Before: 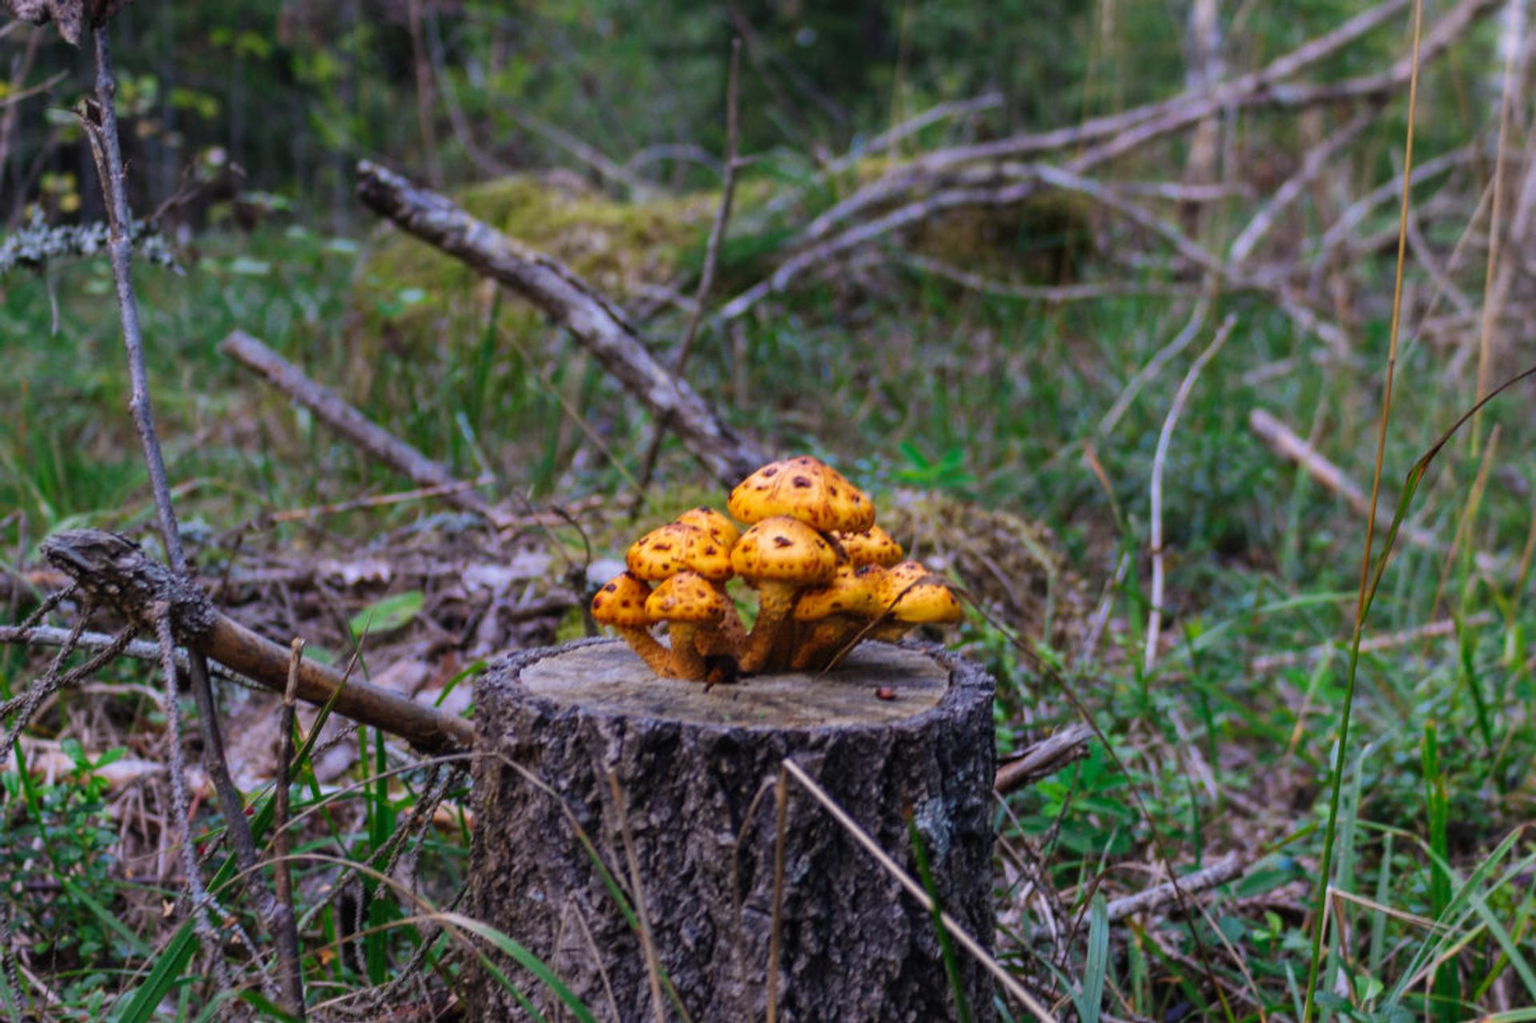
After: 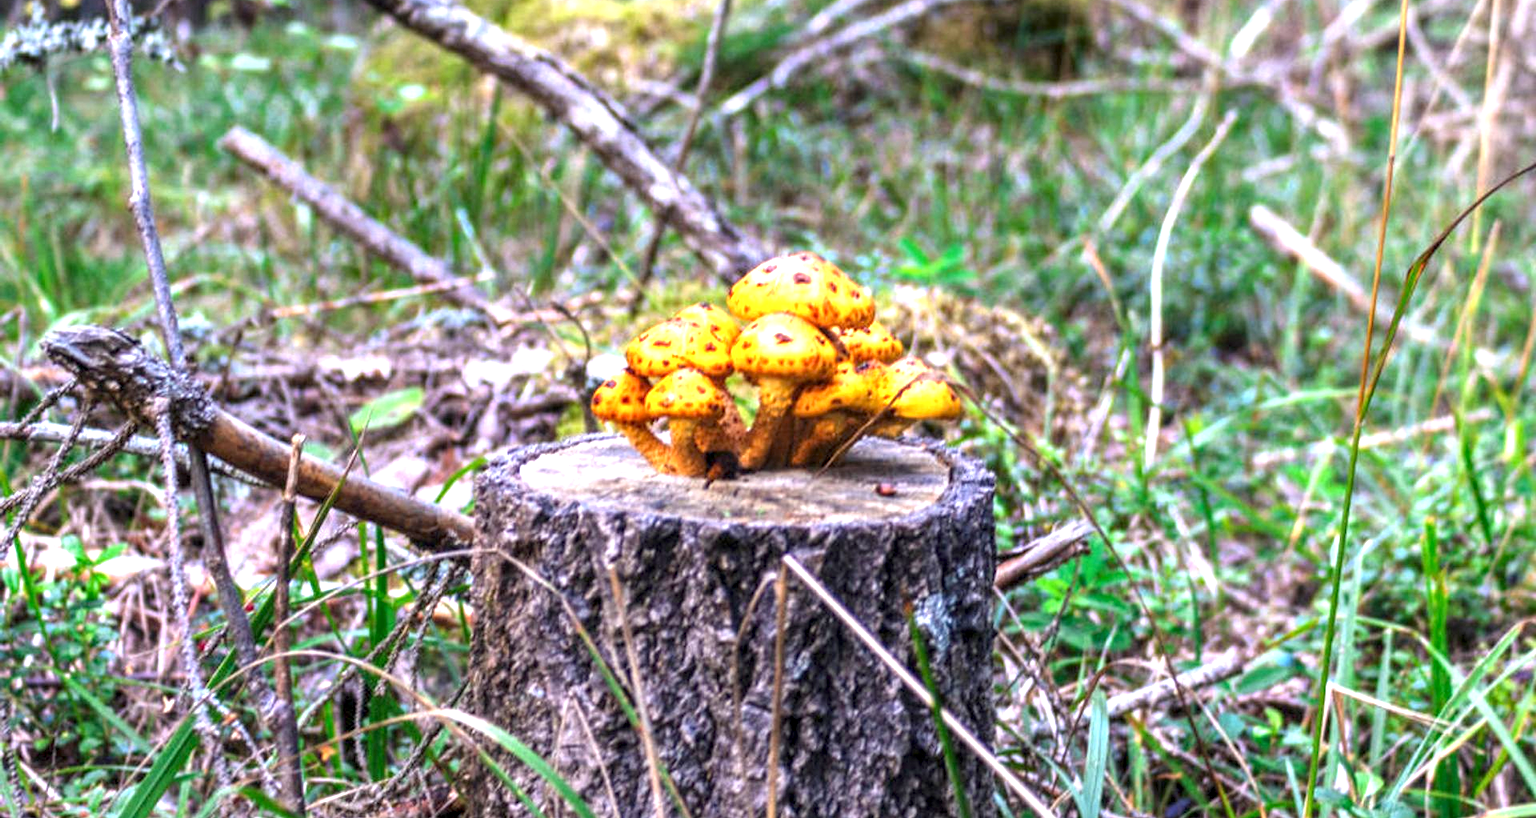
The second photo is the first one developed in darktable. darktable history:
local contrast: detail 130%
crop and rotate: top 19.998%
color balance: contrast -0.5%
exposure: black level correction 0.001, exposure 1.735 EV, compensate highlight preservation false
